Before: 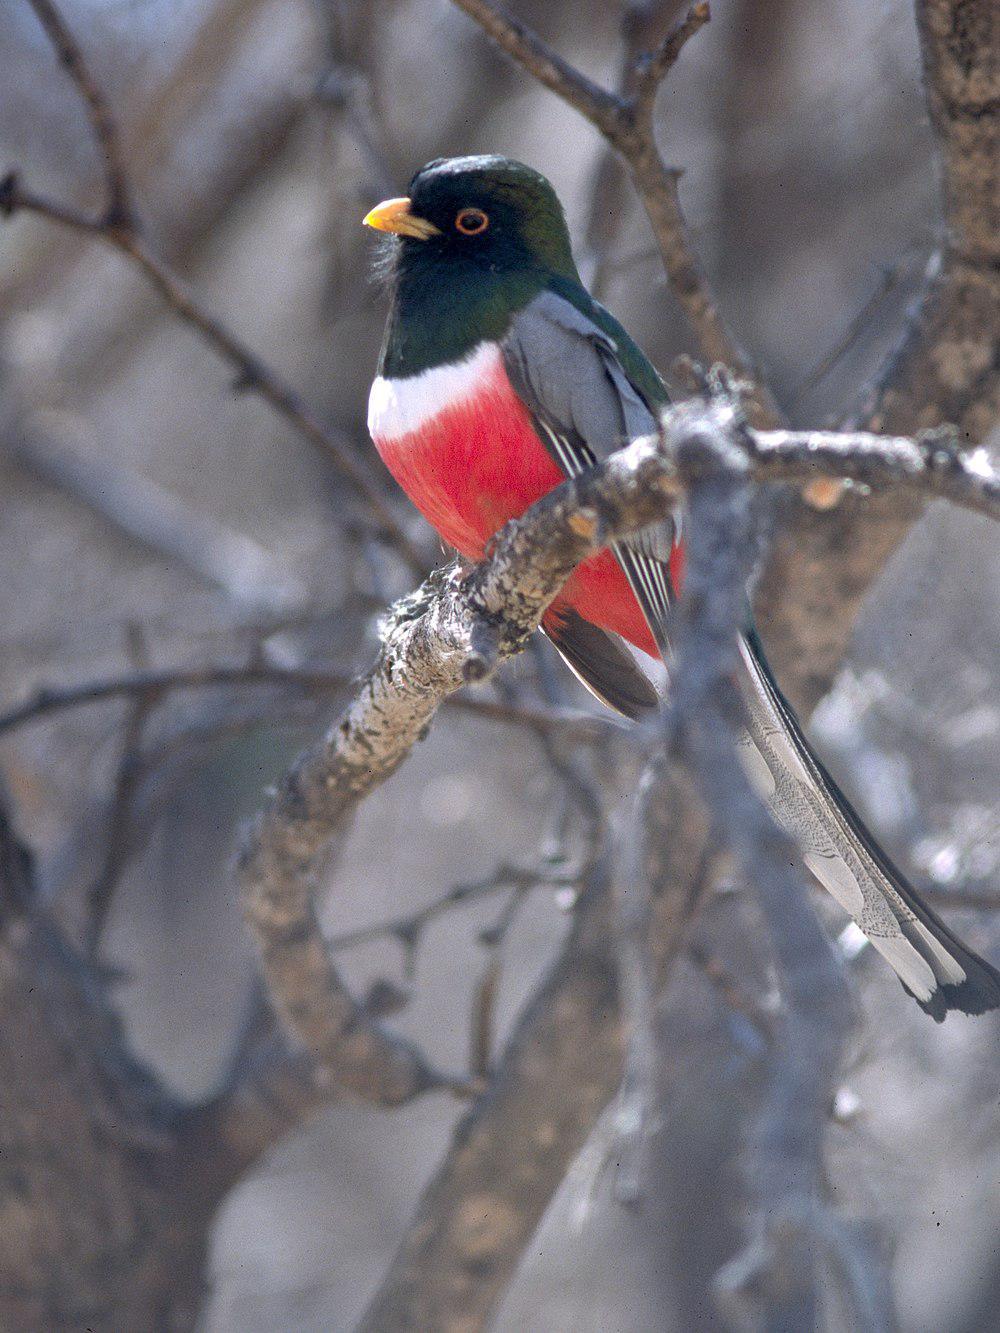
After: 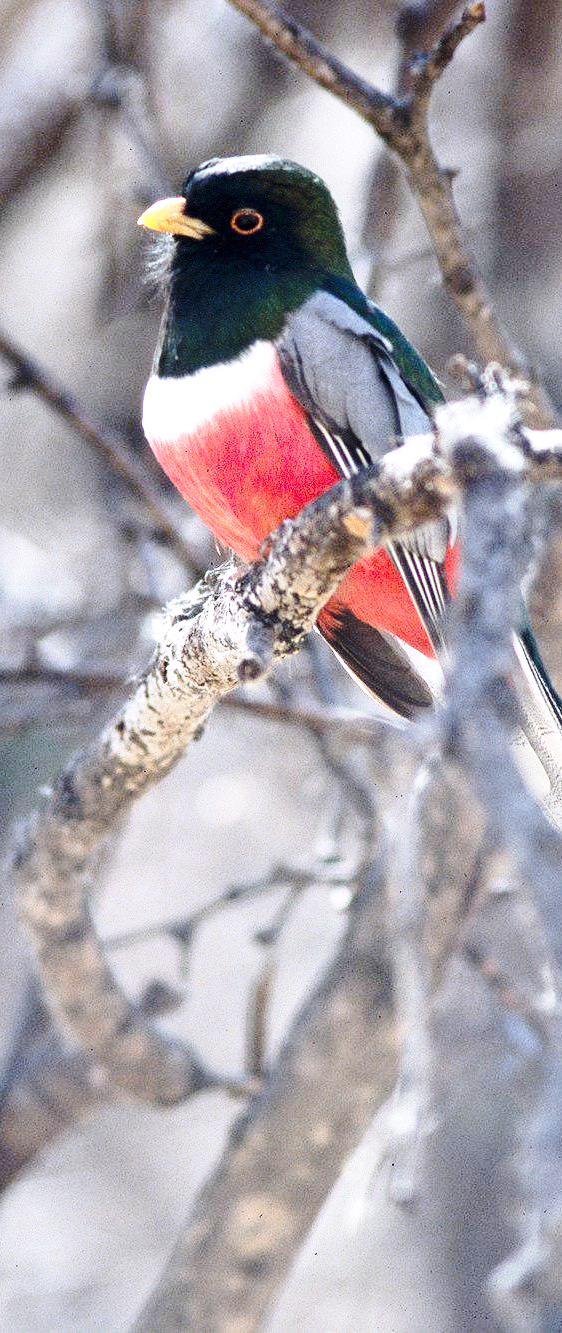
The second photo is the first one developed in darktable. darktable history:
base curve: curves: ch0 [(0, 0) (0.032, 0.037) (0.105, 0.228) (0.435, 0.76) (0.856, 0.983) (1, 1)], preserve colors none
tone equalizer: -8 EV -0.75 EV, -7 EV -0.7 EV, -6 EV -0.6 EV, -5 EV -0.4 EV, -3 EV 0.4 EV, -2 EV 0.6 EV, -1 EV 0.7 EV, +0 EV 0.75 EV, edges refinement/feathering 500, mask exposure compensation -1.57 EV, preserve details no
crop and rotate: left 22.516%, right 21.234%
